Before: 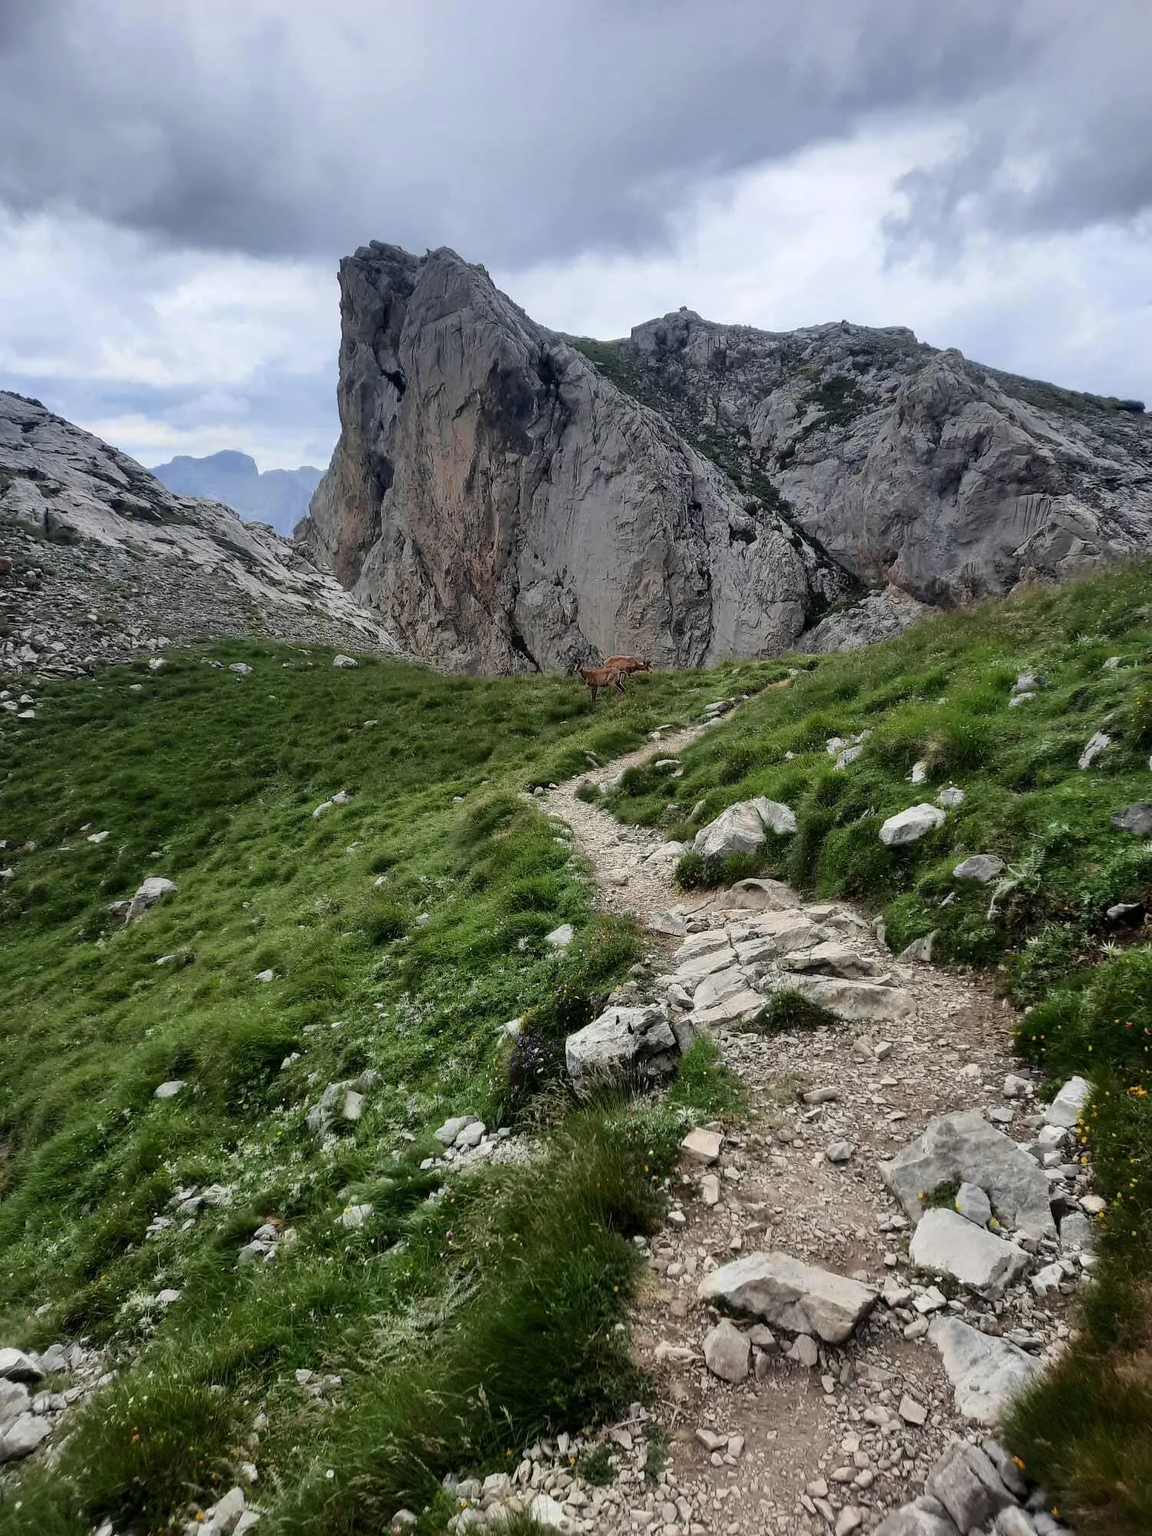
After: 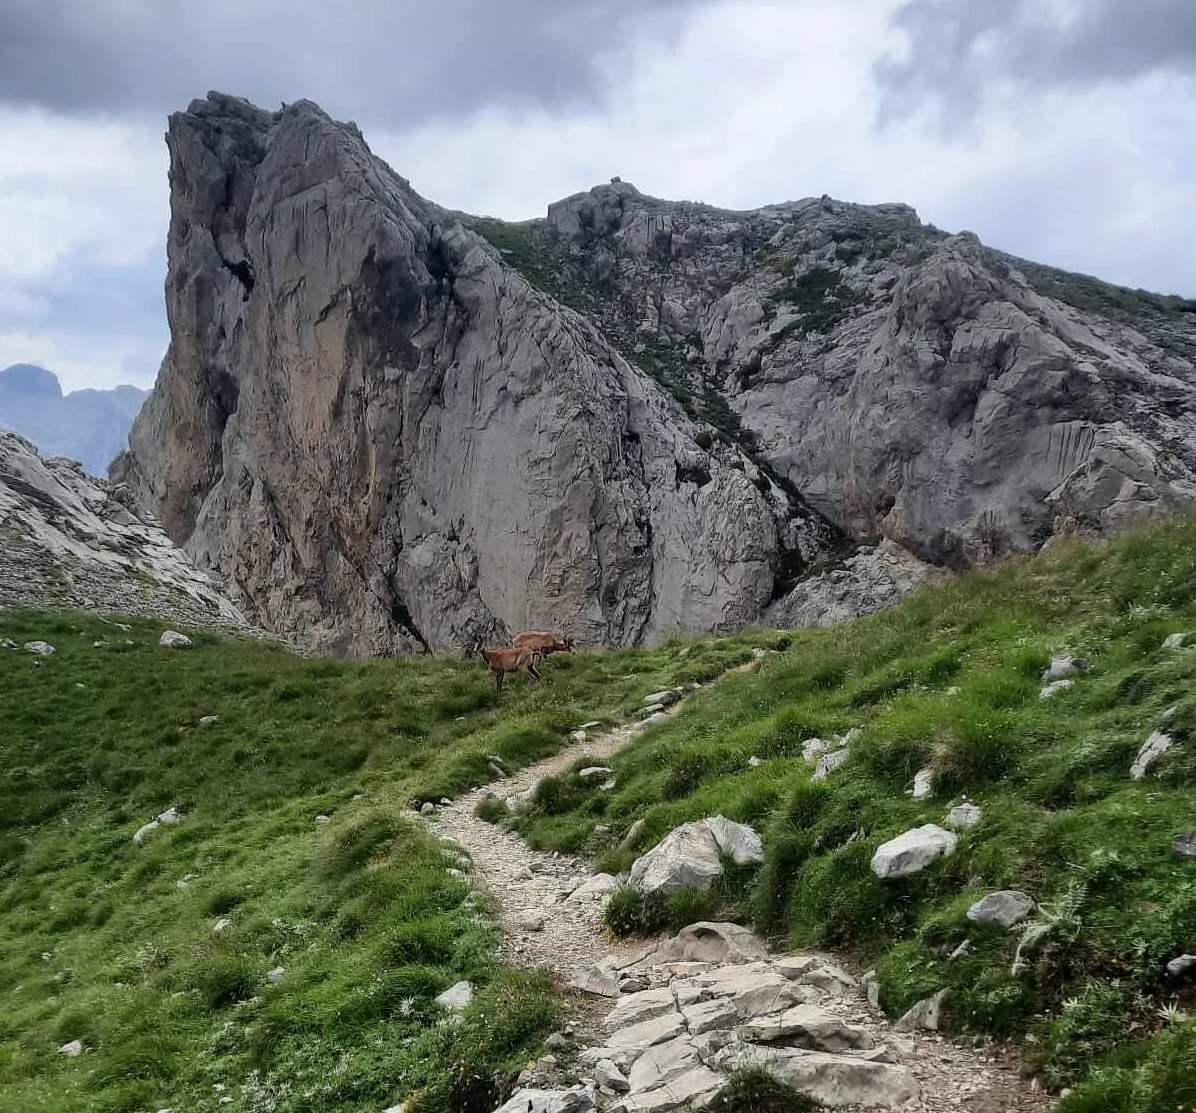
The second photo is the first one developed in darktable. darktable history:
crop: left 18.276%, top 11.121%, right 1.984%, bottom 33.192%
